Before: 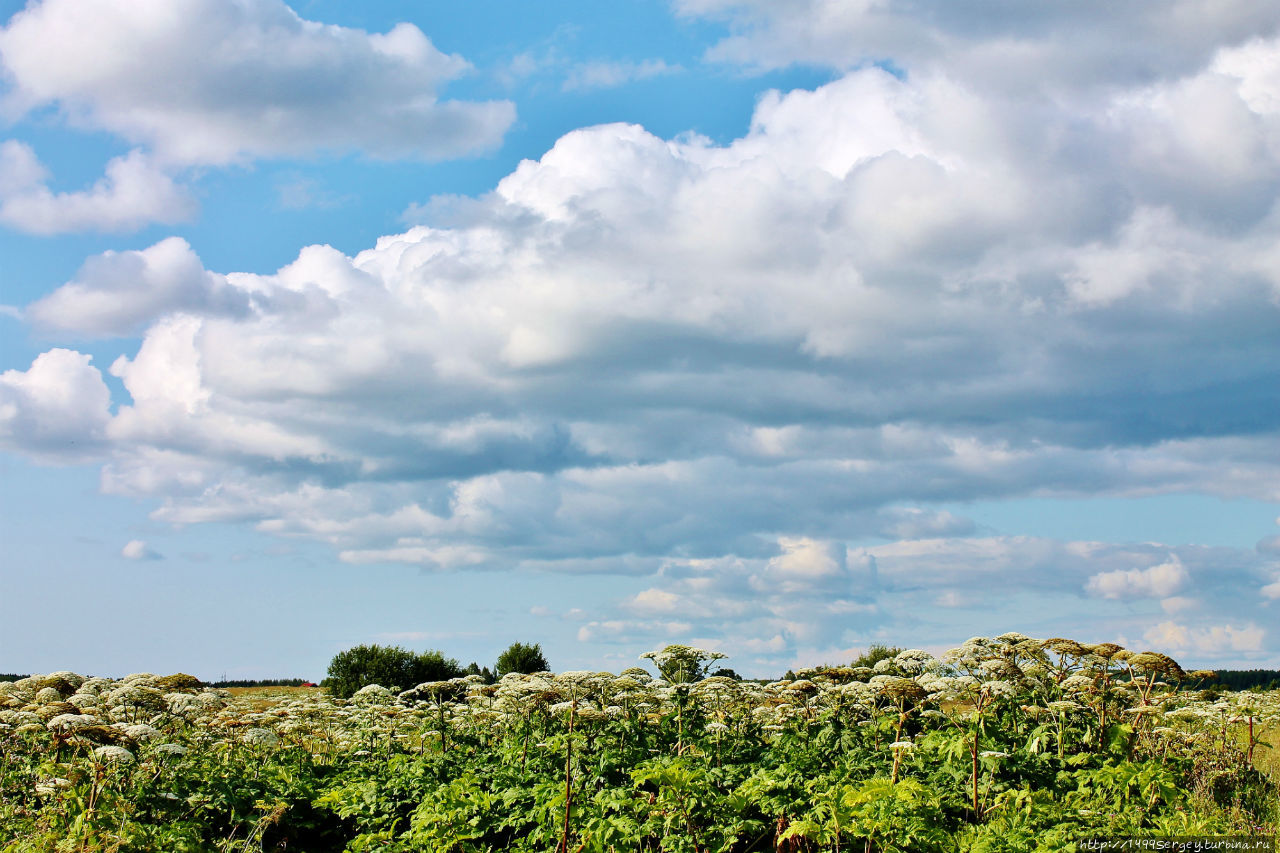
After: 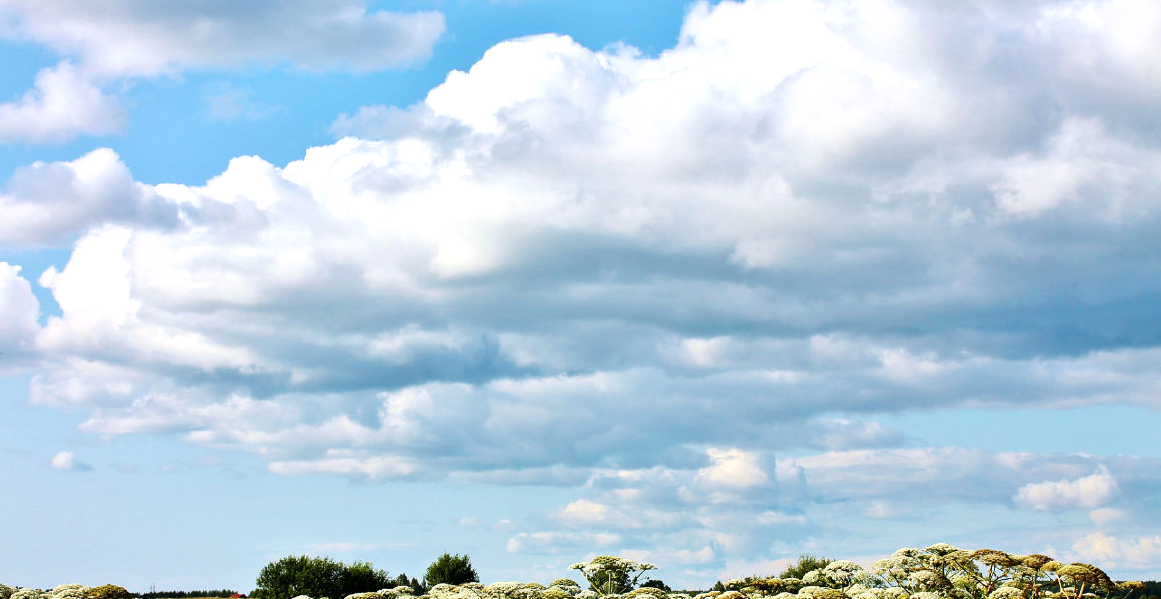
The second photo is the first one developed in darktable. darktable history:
tone equalizer: -8 EV -0.429 EV, -7 EV -0.398 EV, -6 EV -0.328 EV, -5 EV -0.199 EV, -3 EV 0.236 EV, -2 EV 0.357 EV, -1 EV 0.375 EV, +0 EV 0.424 EV, edges refinement/feathering 500, mask exposure compensation -1.57 EV, preserve details no
crop: left 5.552%, top 10.469%, right 3.692%, bottom 19.2%
